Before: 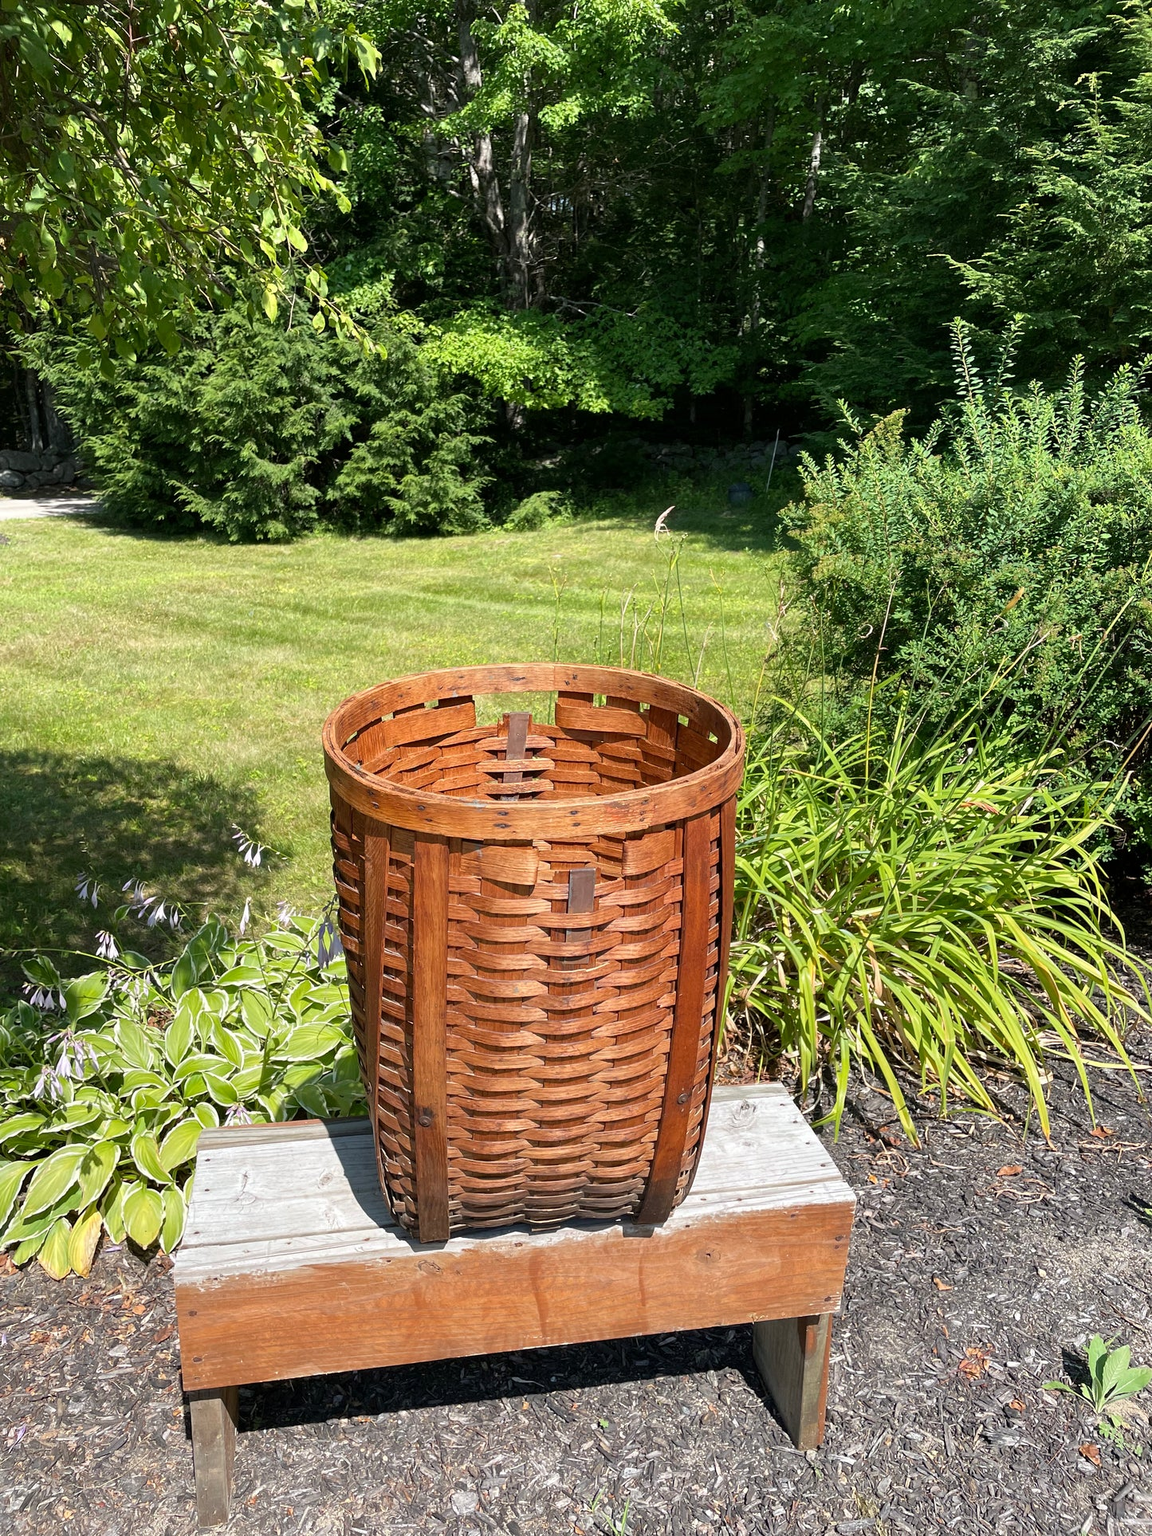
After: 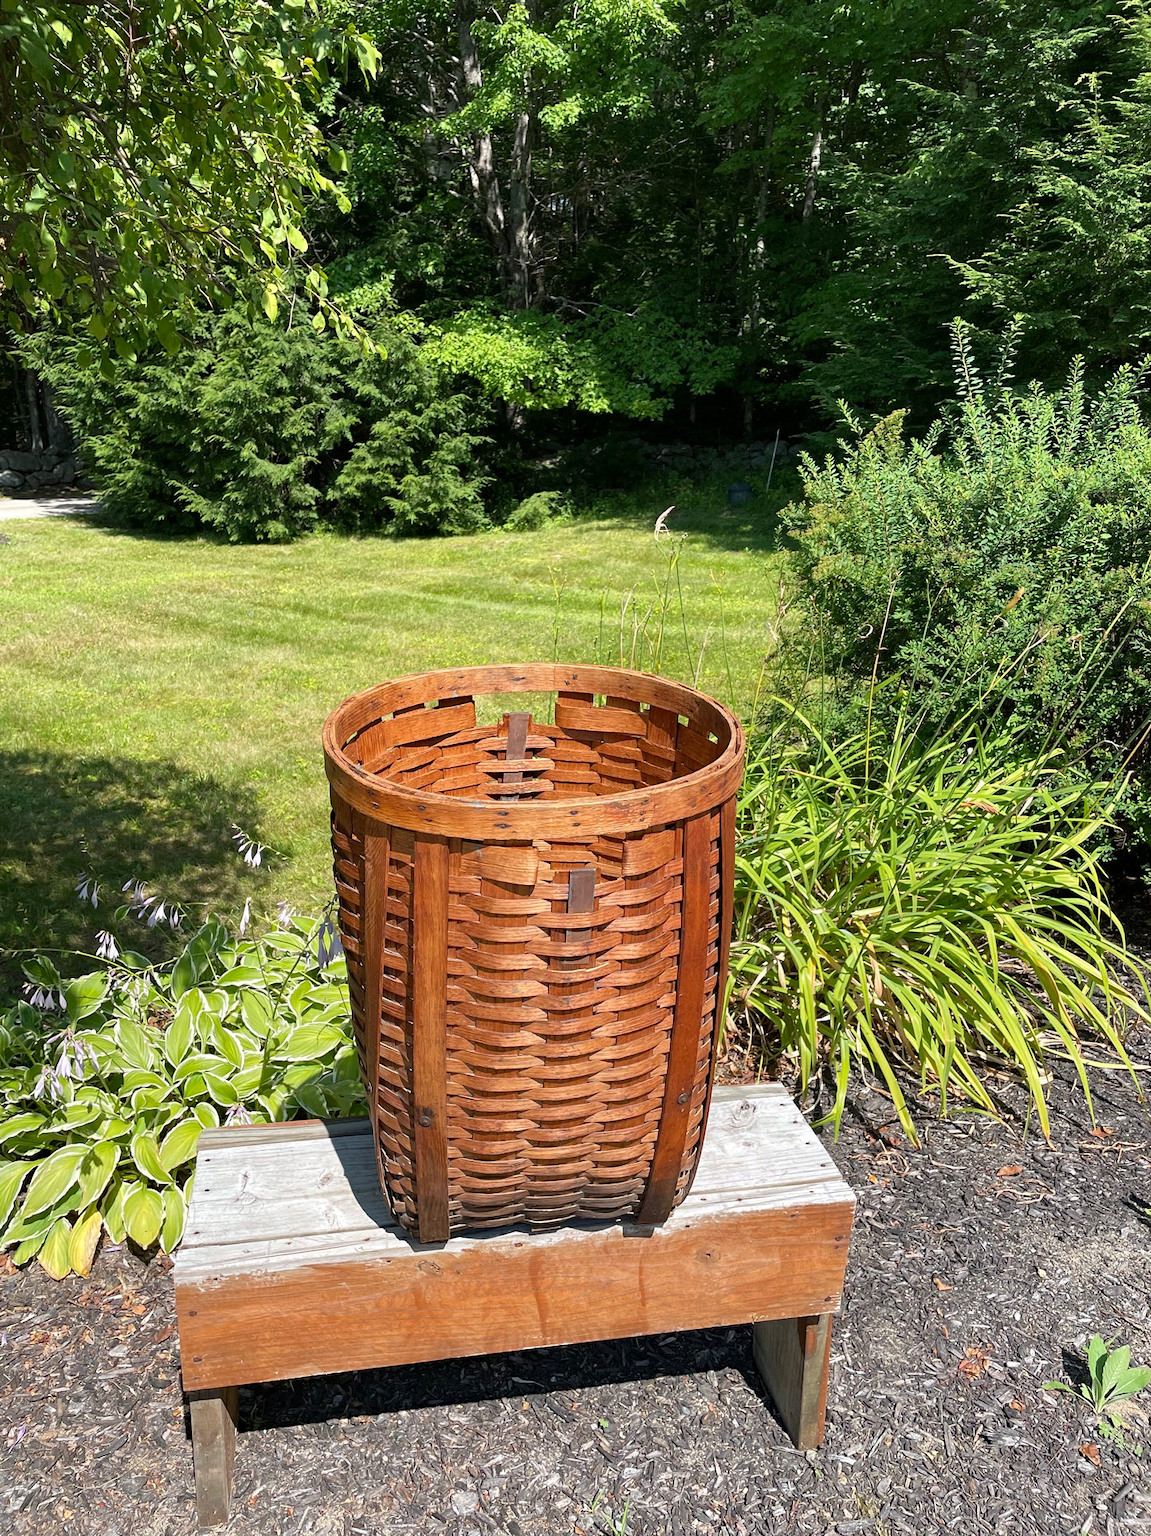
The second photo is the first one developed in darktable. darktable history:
exposure: exposure 0.014 EV, compensate highlight preservation false
haze removal: compatibility mode true, adaptive false
